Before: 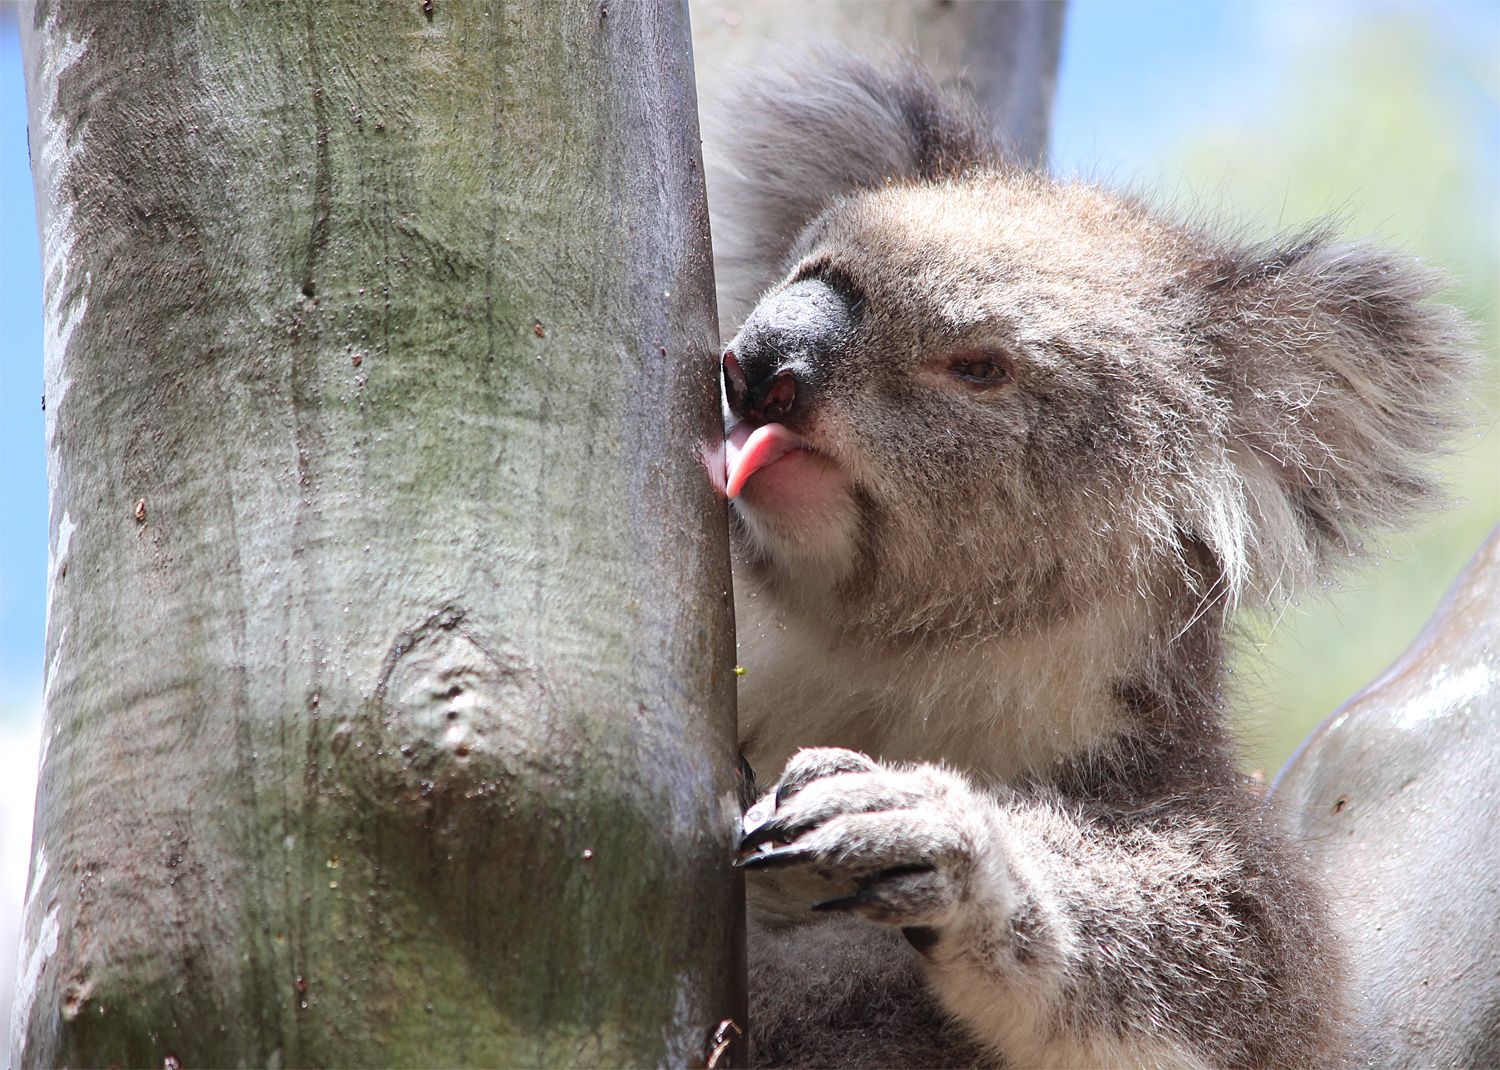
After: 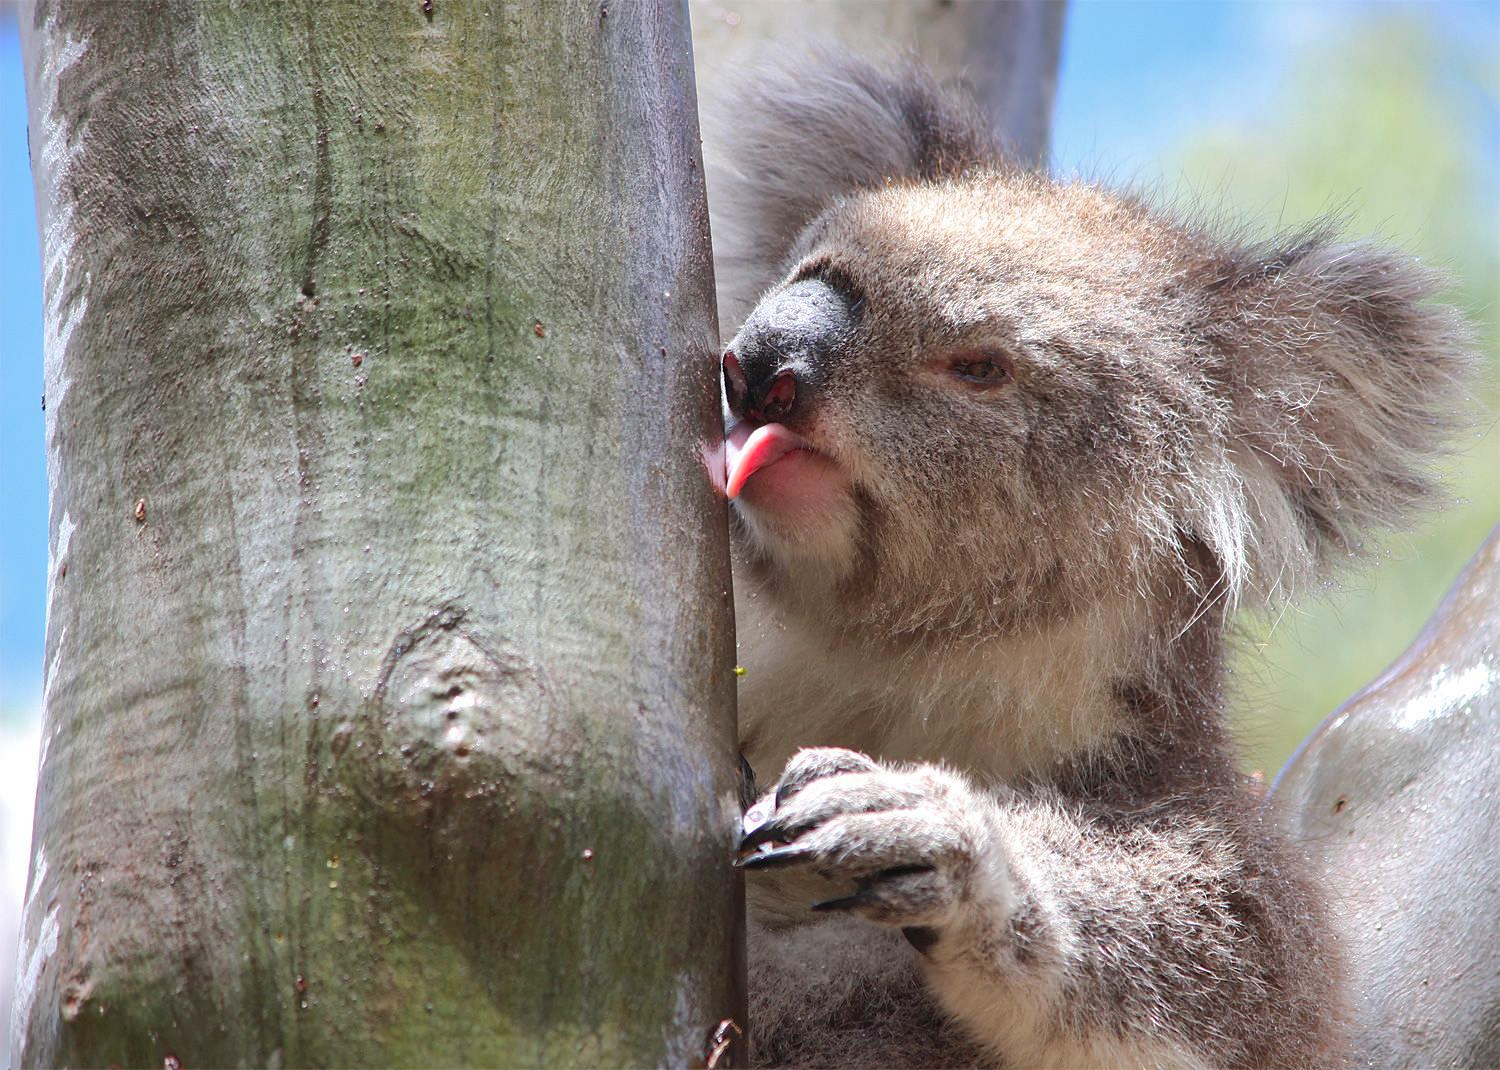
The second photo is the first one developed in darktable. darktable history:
contrast brightness saturation: contrast 0.042, saturation 0.154
shadows and highlights: on, module defaults
